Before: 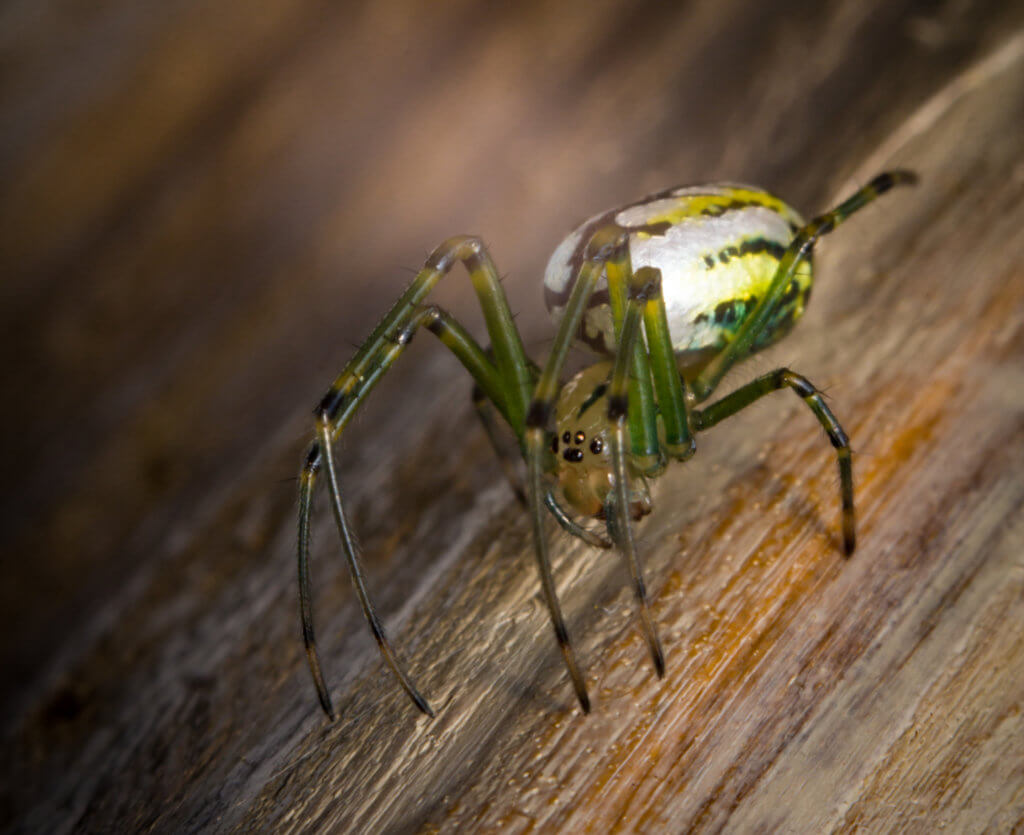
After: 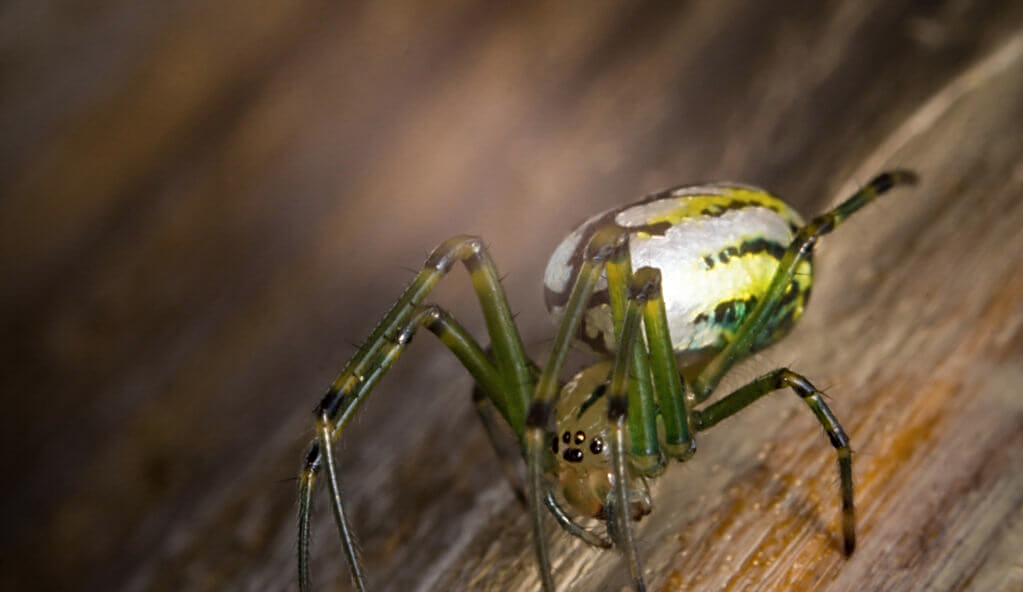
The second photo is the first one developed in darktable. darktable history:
sharpen: on, module defaults
contrast brightness saturation: saturation -0.055
crop: right 0%, bottom 29.034%
